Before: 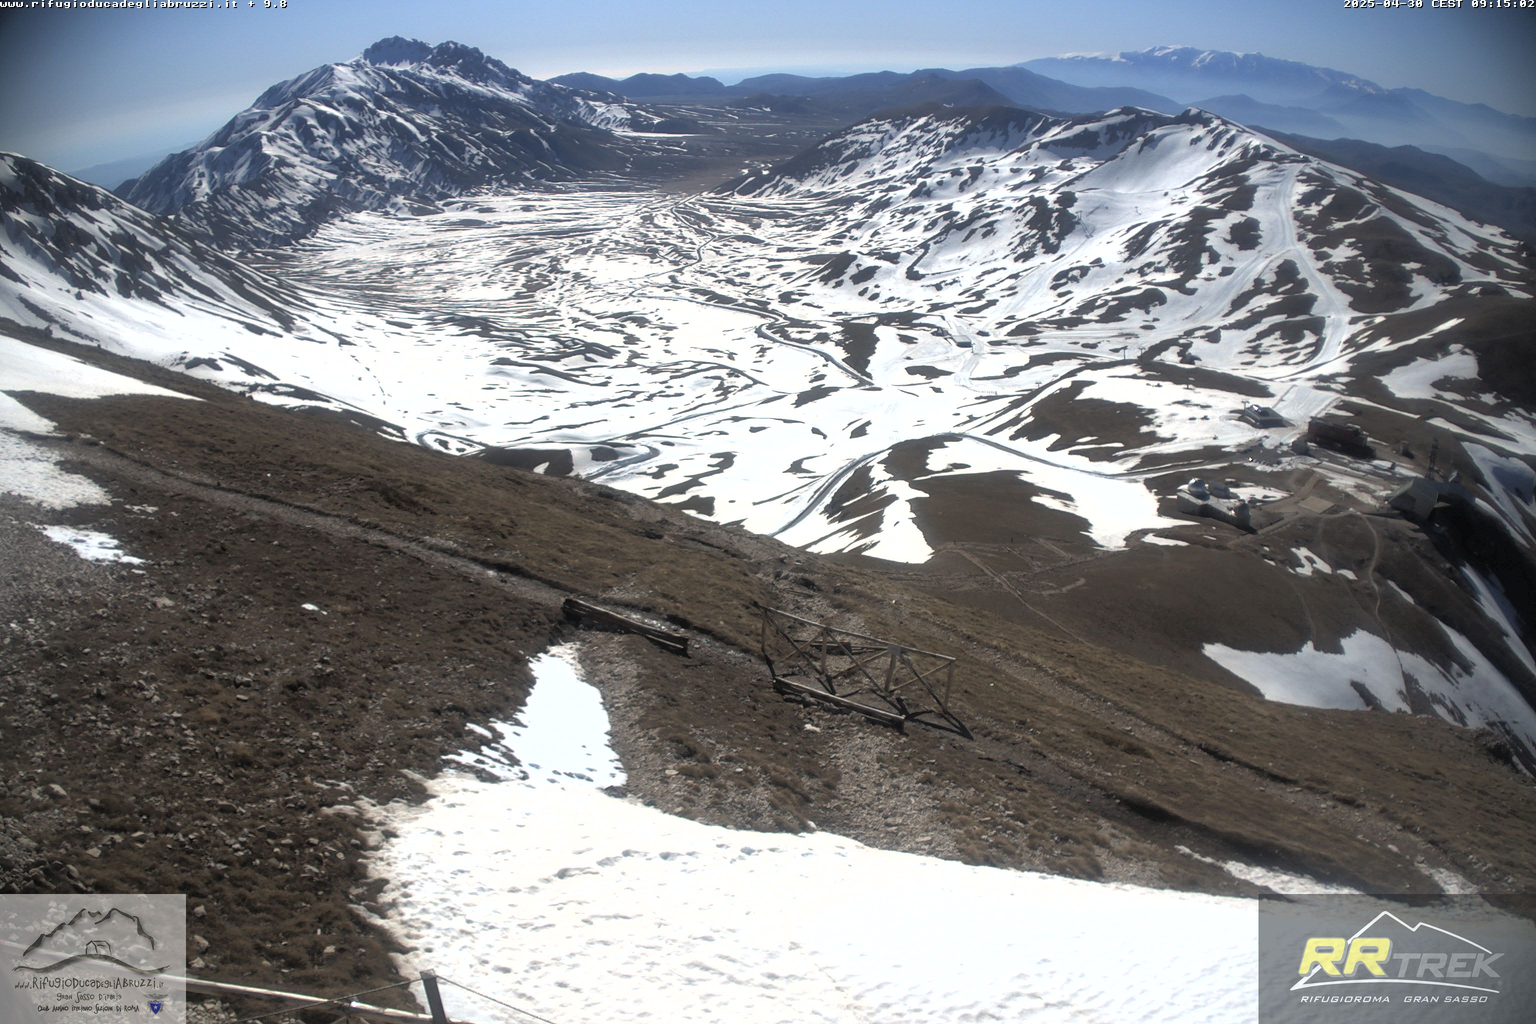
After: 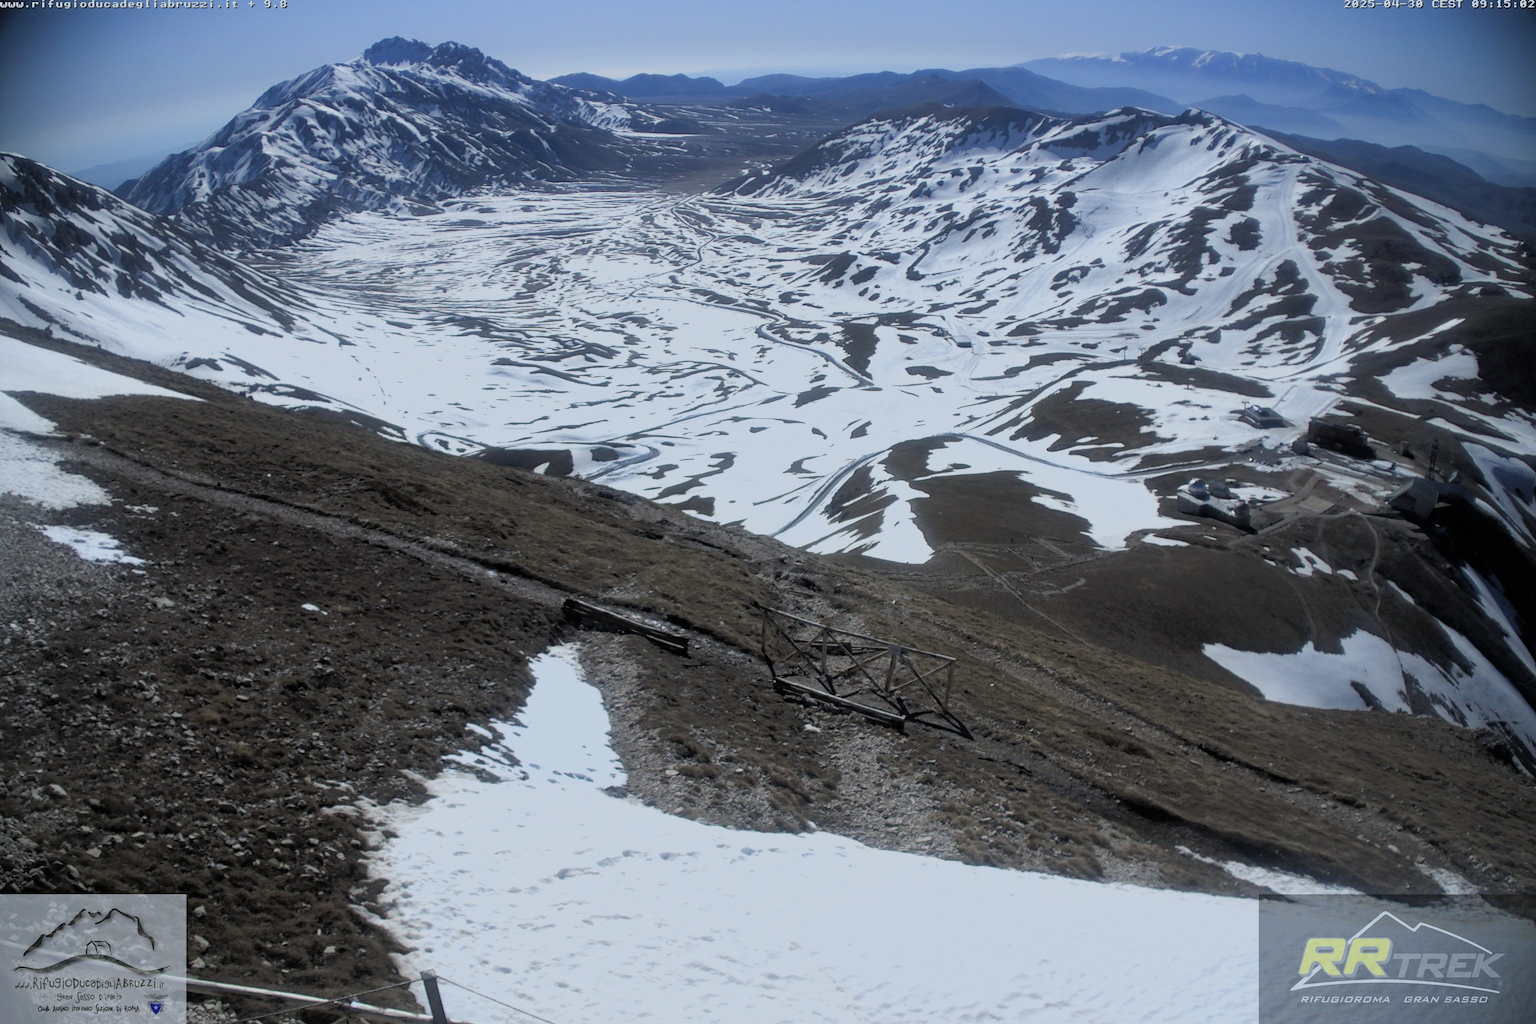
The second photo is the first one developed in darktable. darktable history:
haze removal: adaptive false
white balance: red 0.924, blue 1.095
filmic rgb: black relative exposure -7.65 EV, white relative exposure 4.56 EV, hardness 3.61
